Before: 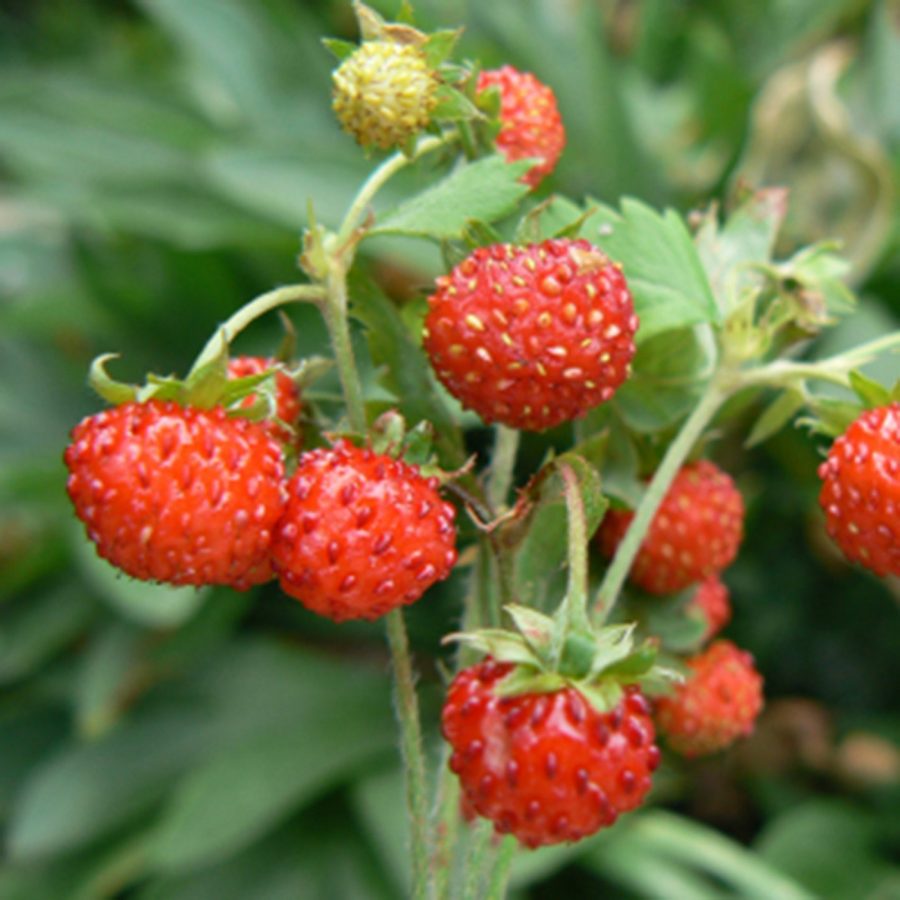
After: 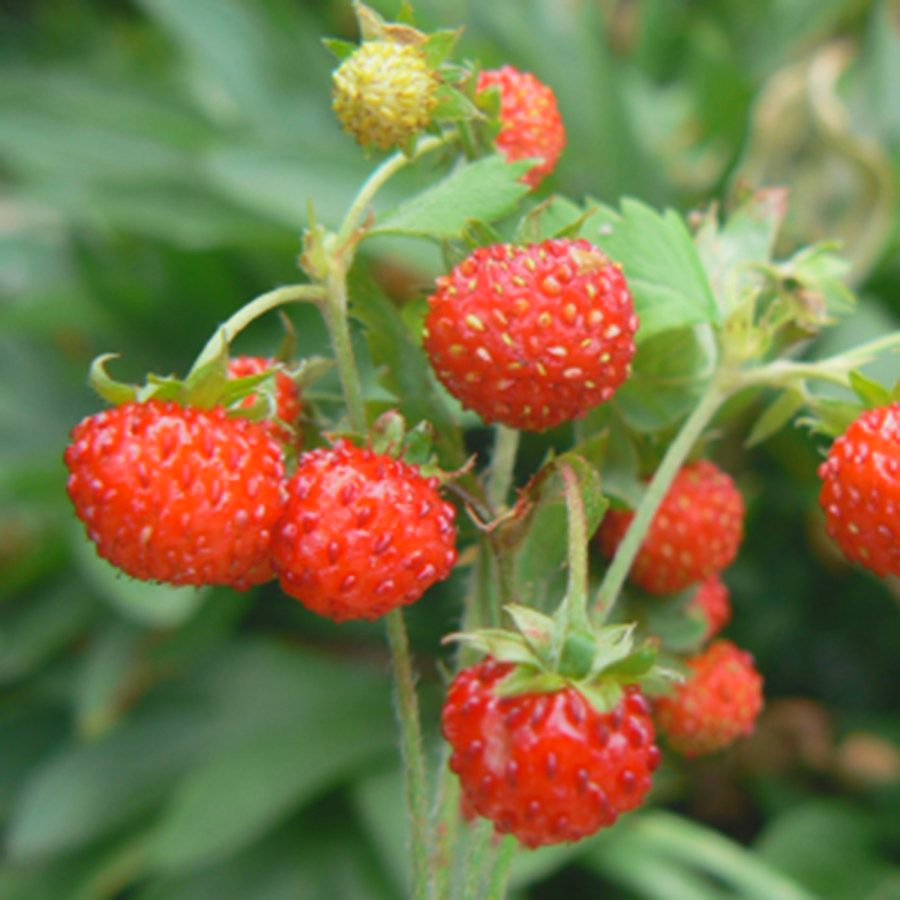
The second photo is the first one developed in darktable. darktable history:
local contrast: highlights 69%, shadows 69%, detail 83%, midtone range 0.32
contrast equalizer: y [[0.5, 0.486, 0.447, 0.446, 0.489, 0.5], [0.5 ×6], [0.5 ×6], [0 ×6], [0 ×6]]
exposure: exposure 0.208 EV, compensate highlight preservation false
